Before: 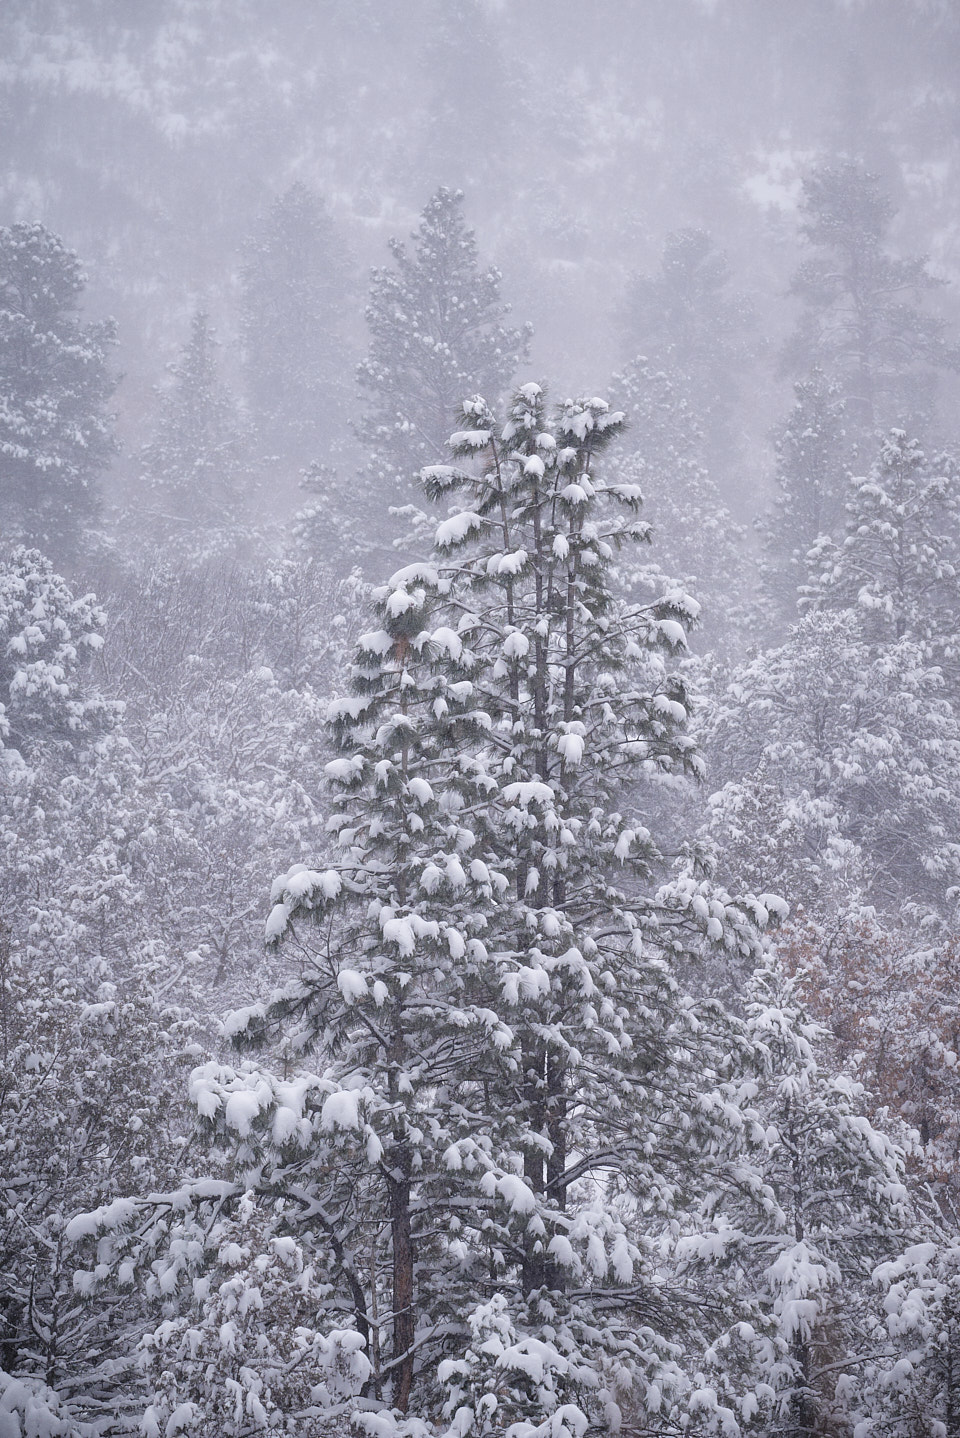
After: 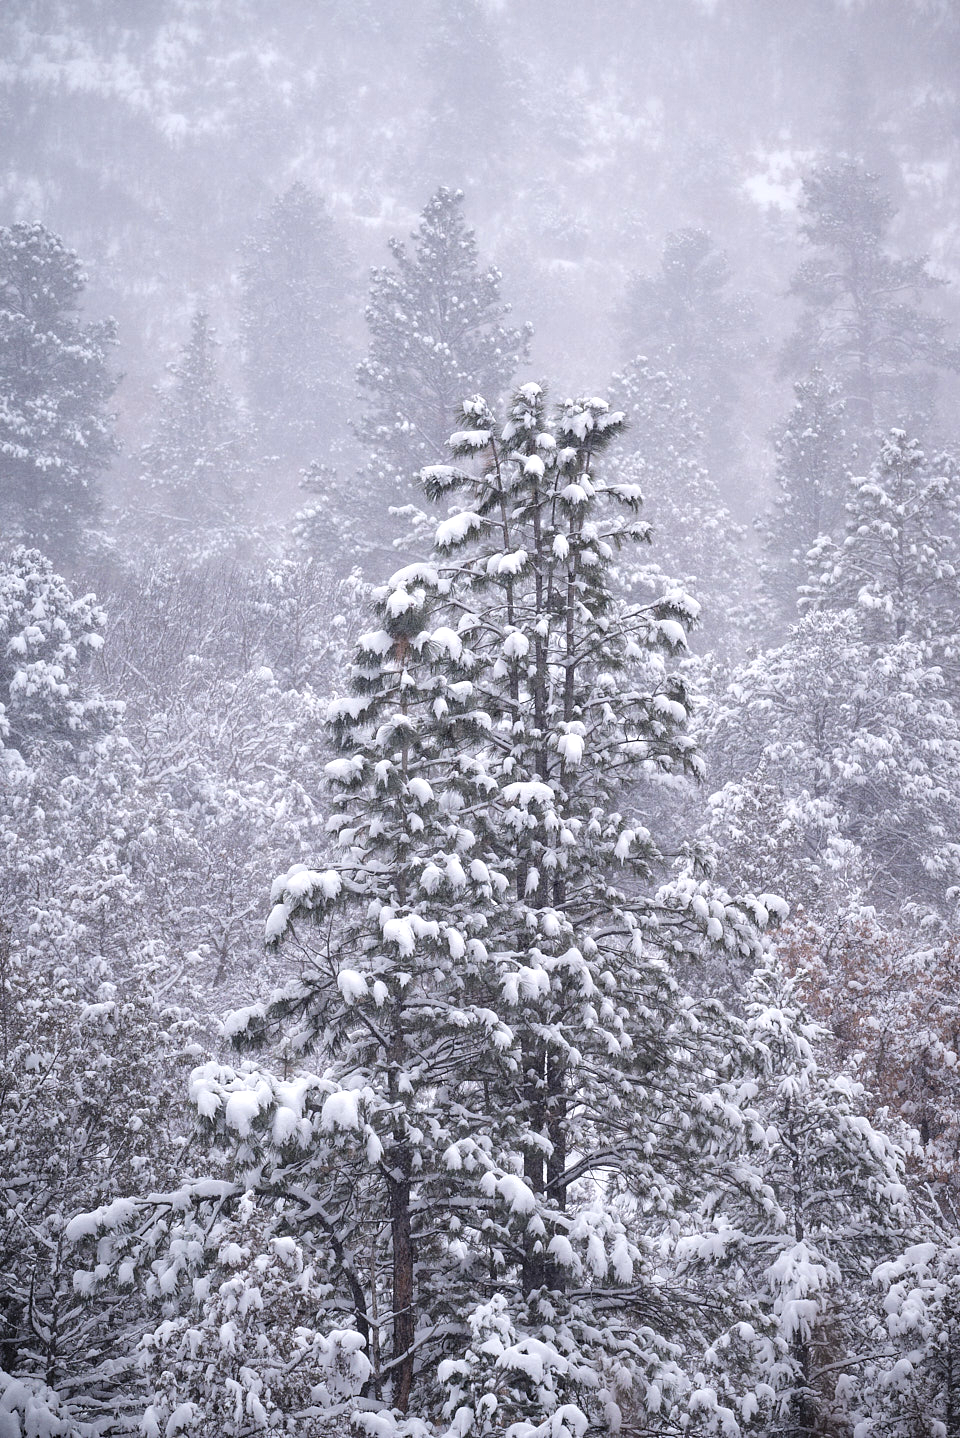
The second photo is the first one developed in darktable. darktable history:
haze removal: compatibility mode true, adaptive false
tone equalizer: -8 EV -0.41 EV, -7 EV -0.39 EV, -6 EV -0.36 EV, -5 EV -0.228 EV, -3 EV 0.233 EV, -2 EV 0.33 EV, -1 EV 0.407 EV, +0 EV 0.389 EV, edges refinement/feathering 500, mask exposure compensation -1.57 EV, preserve details no
